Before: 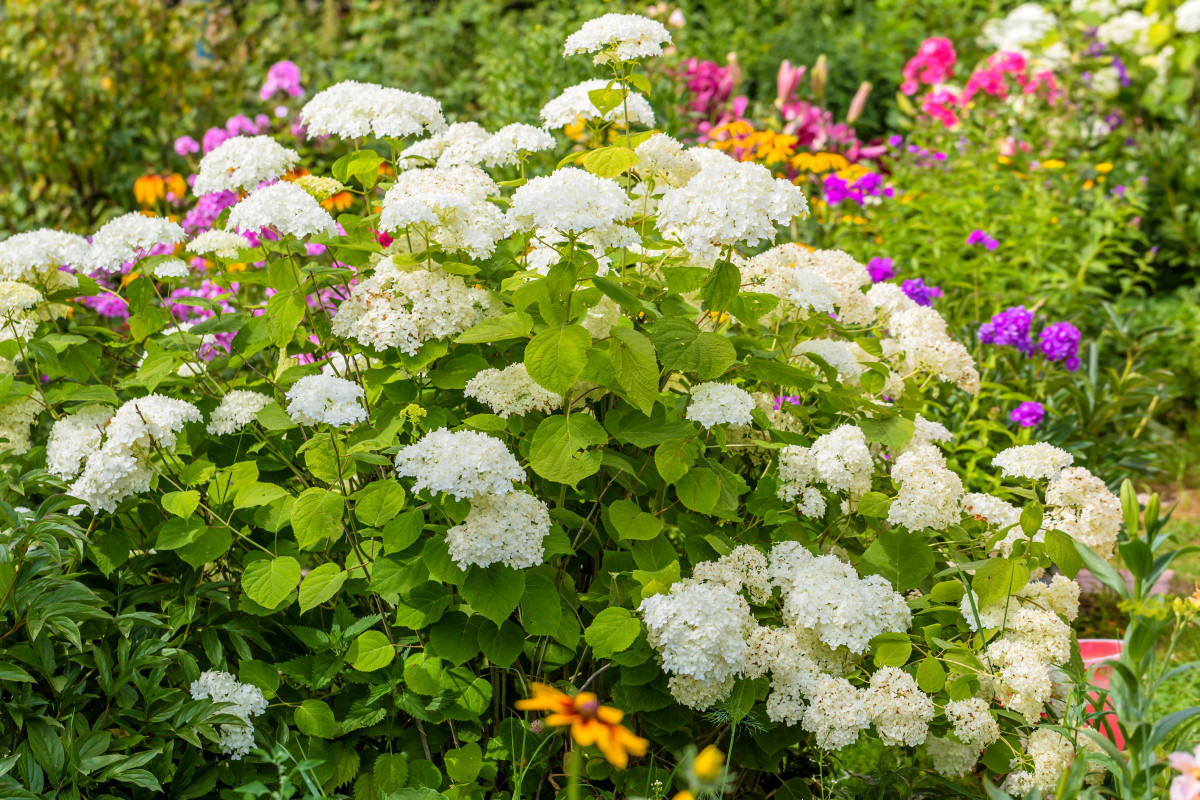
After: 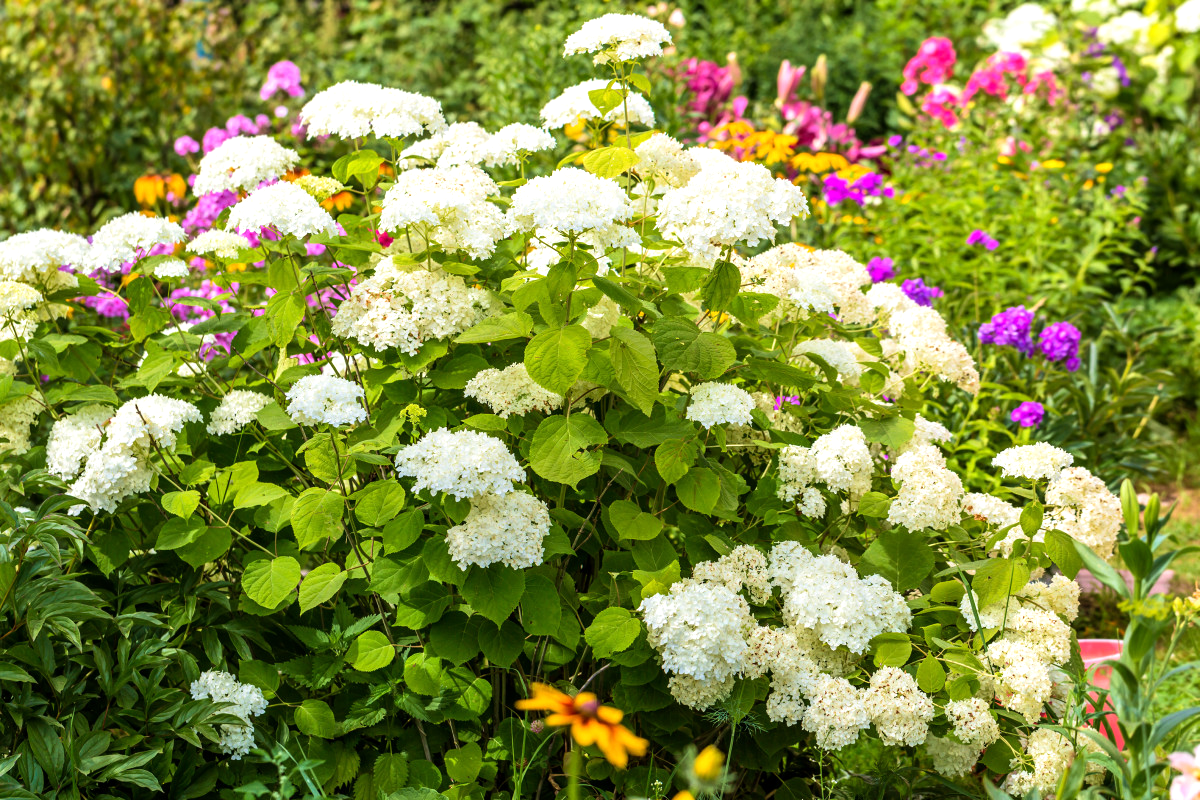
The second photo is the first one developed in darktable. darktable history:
tone equalizer: -8 EV -0.453 EV, -7 EV -0.419 EV, -6 EV -0.308 EV, -5 EV -0.191 EV, -3 EV 0.216 EV, -2 EV 0.353 EV, -1 EV 0.39 EV, +0 EV 0.425 EV, edges refinement/feathering 500, mask exposure compensation -1.57 EV, preserve details no
velvia: on, module defaults
